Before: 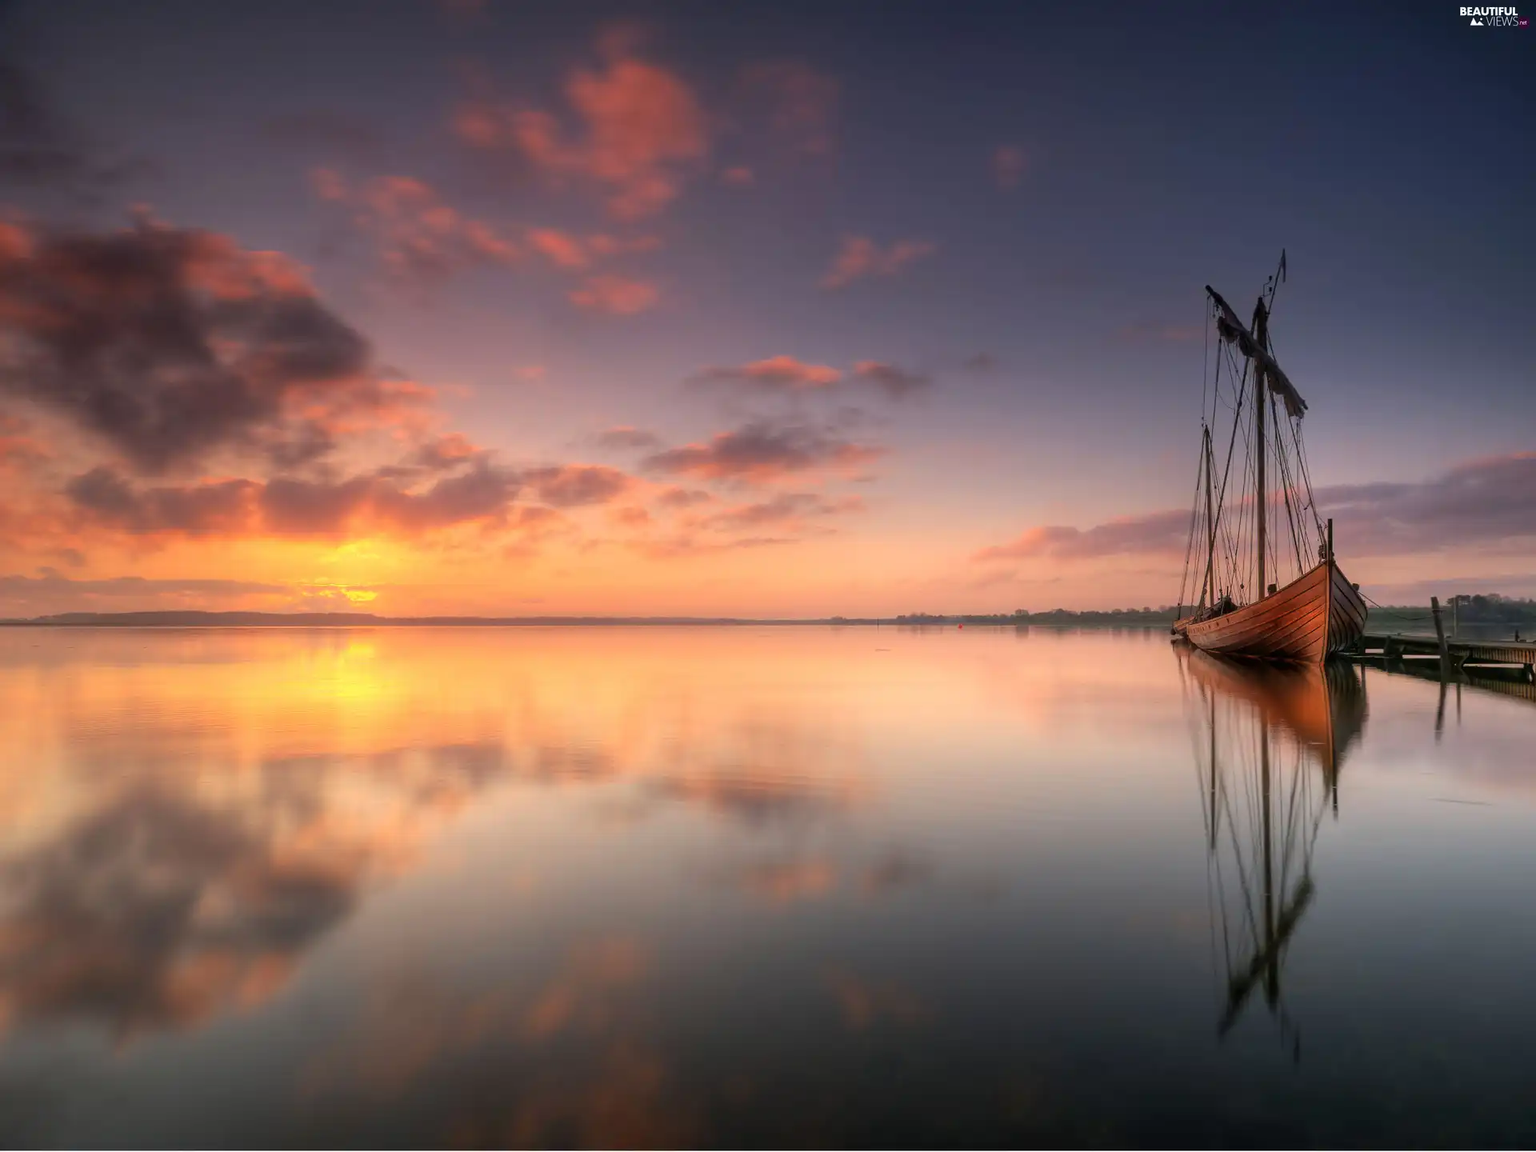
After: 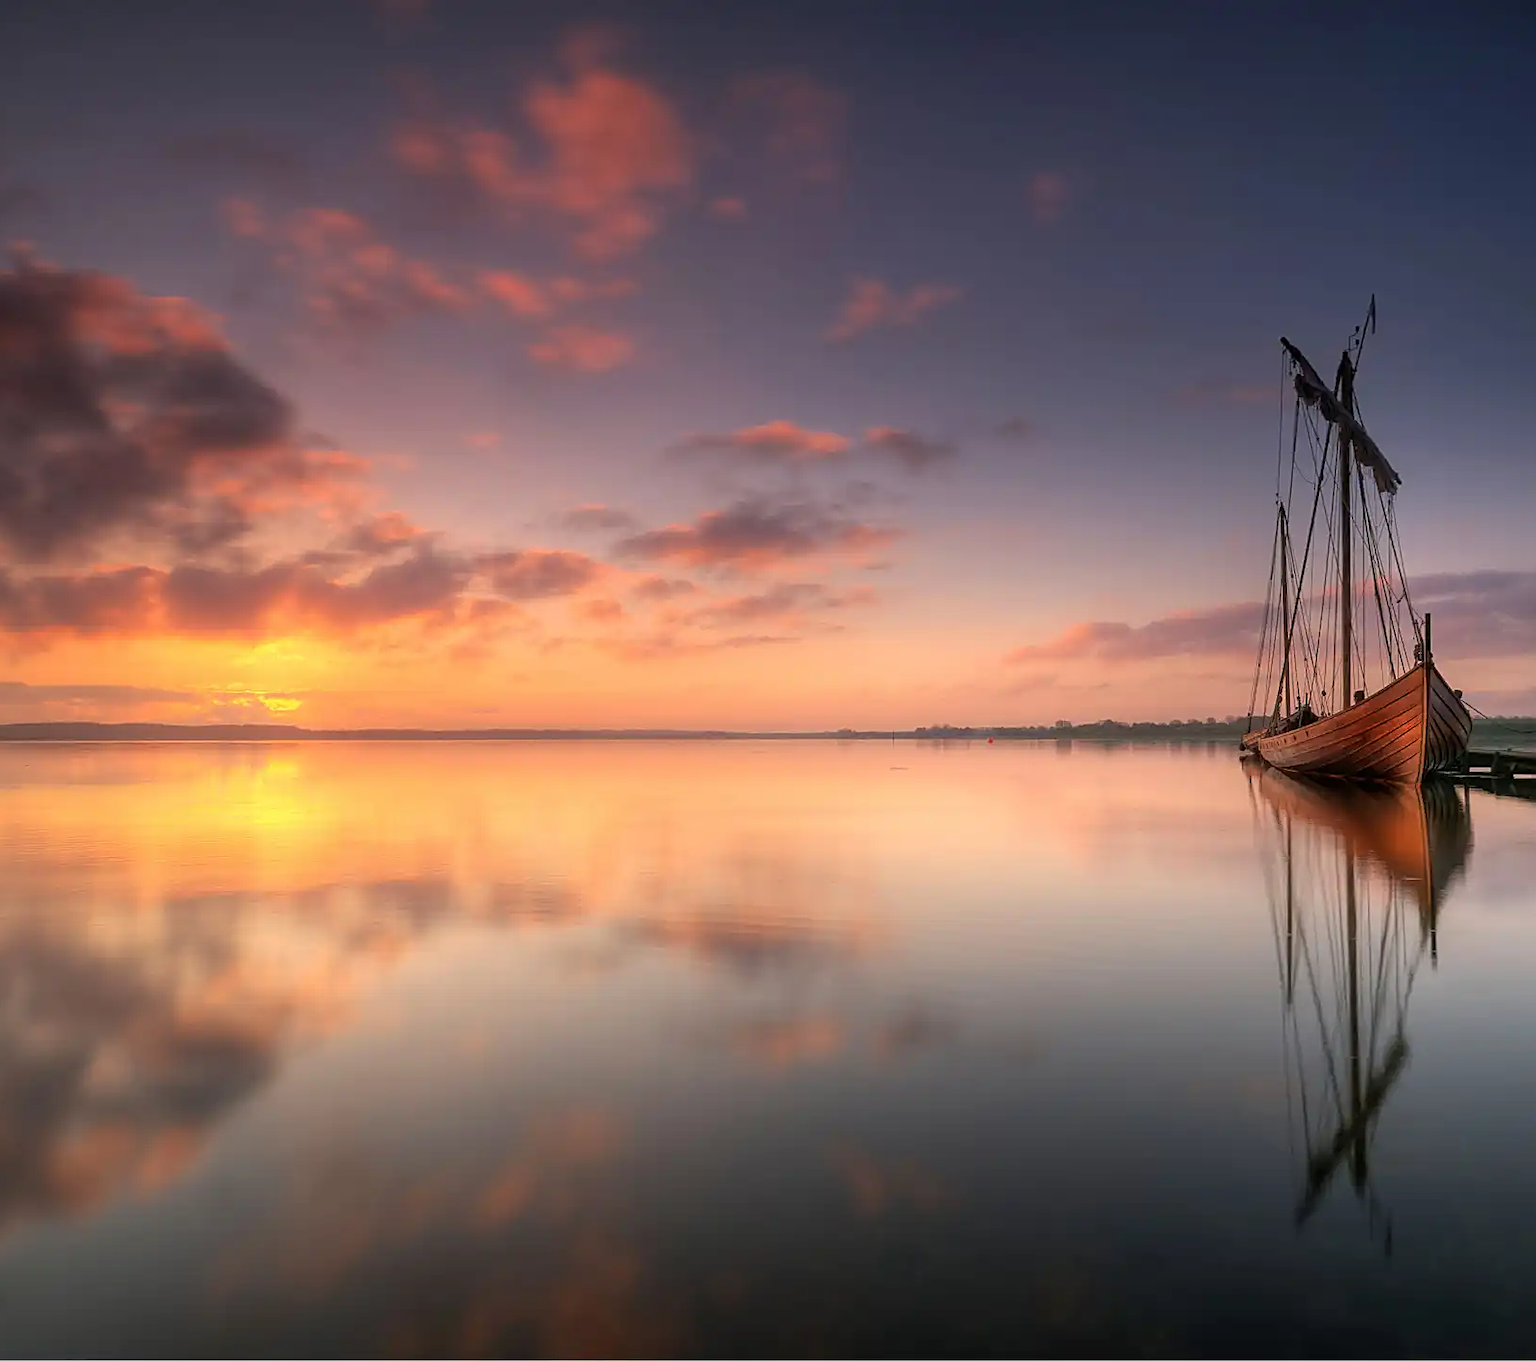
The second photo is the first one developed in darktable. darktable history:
sharpen: on, module defaults
crop: left 8.013%, right 7.382%
